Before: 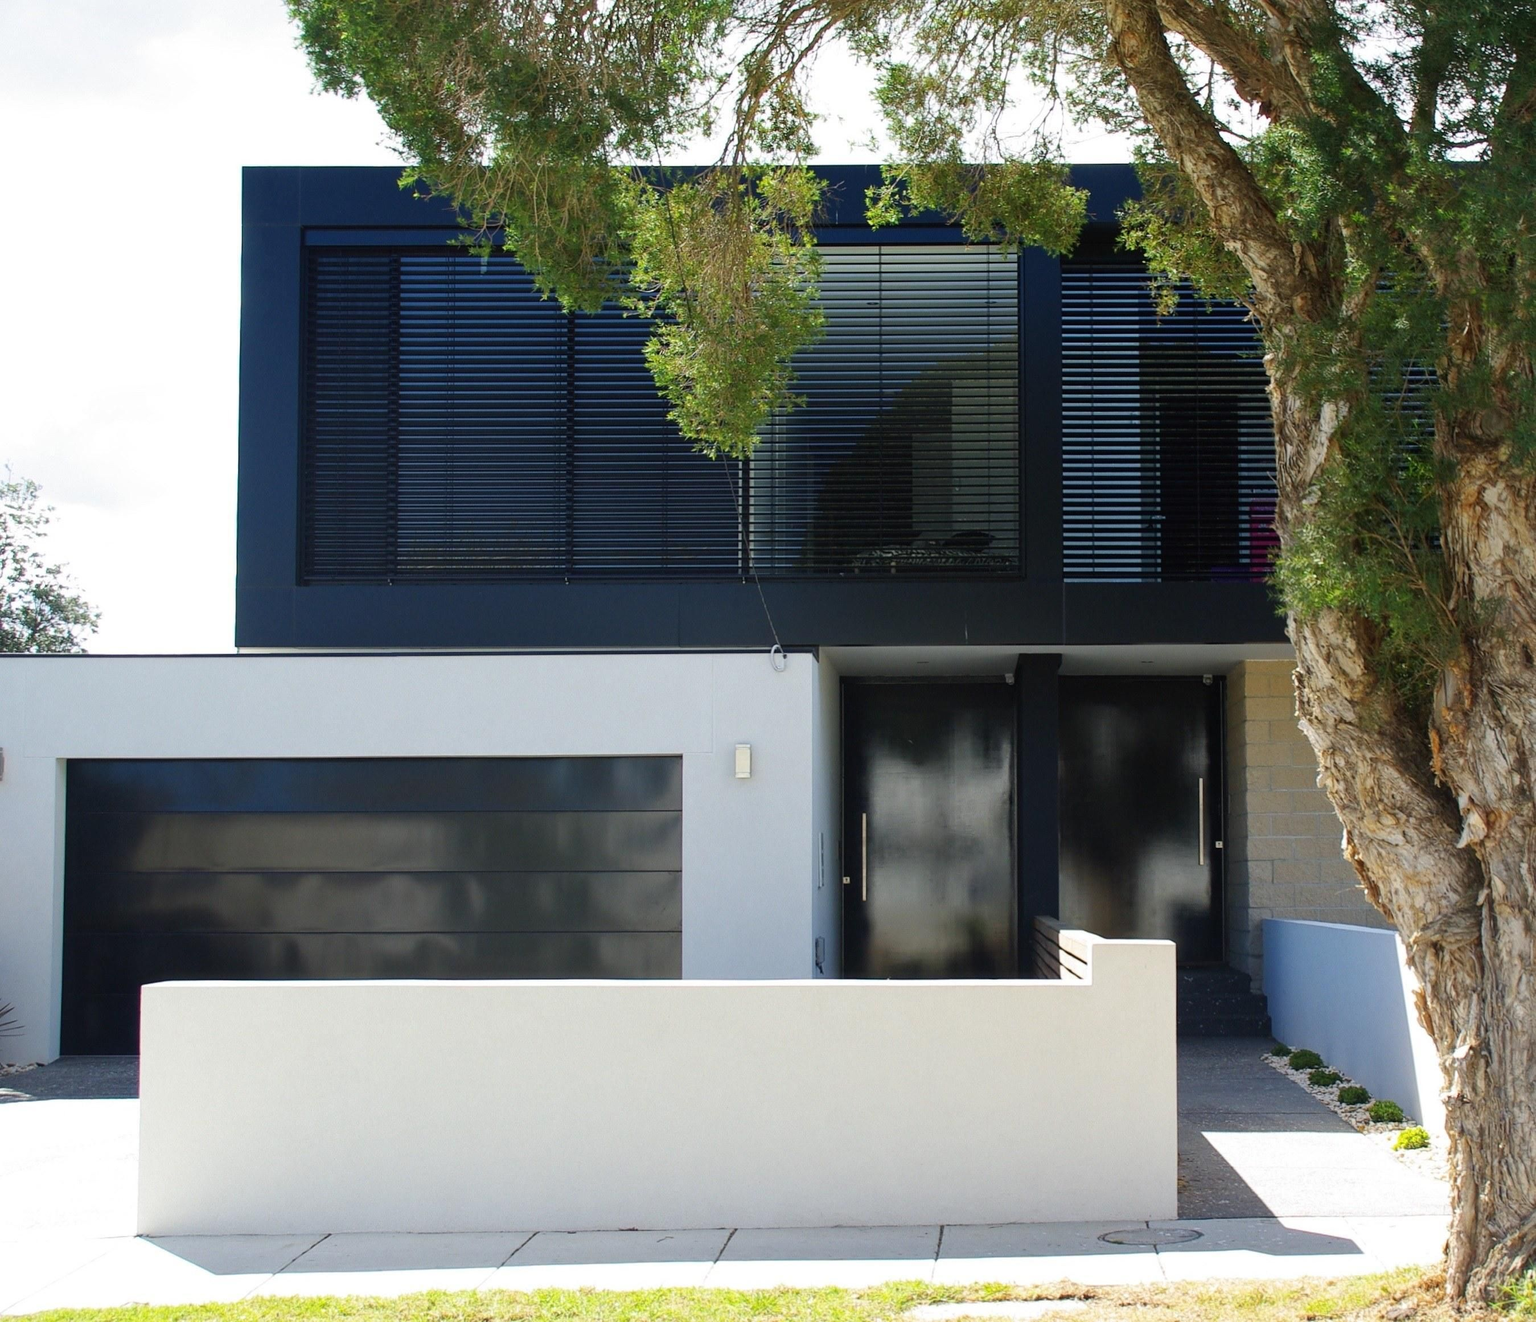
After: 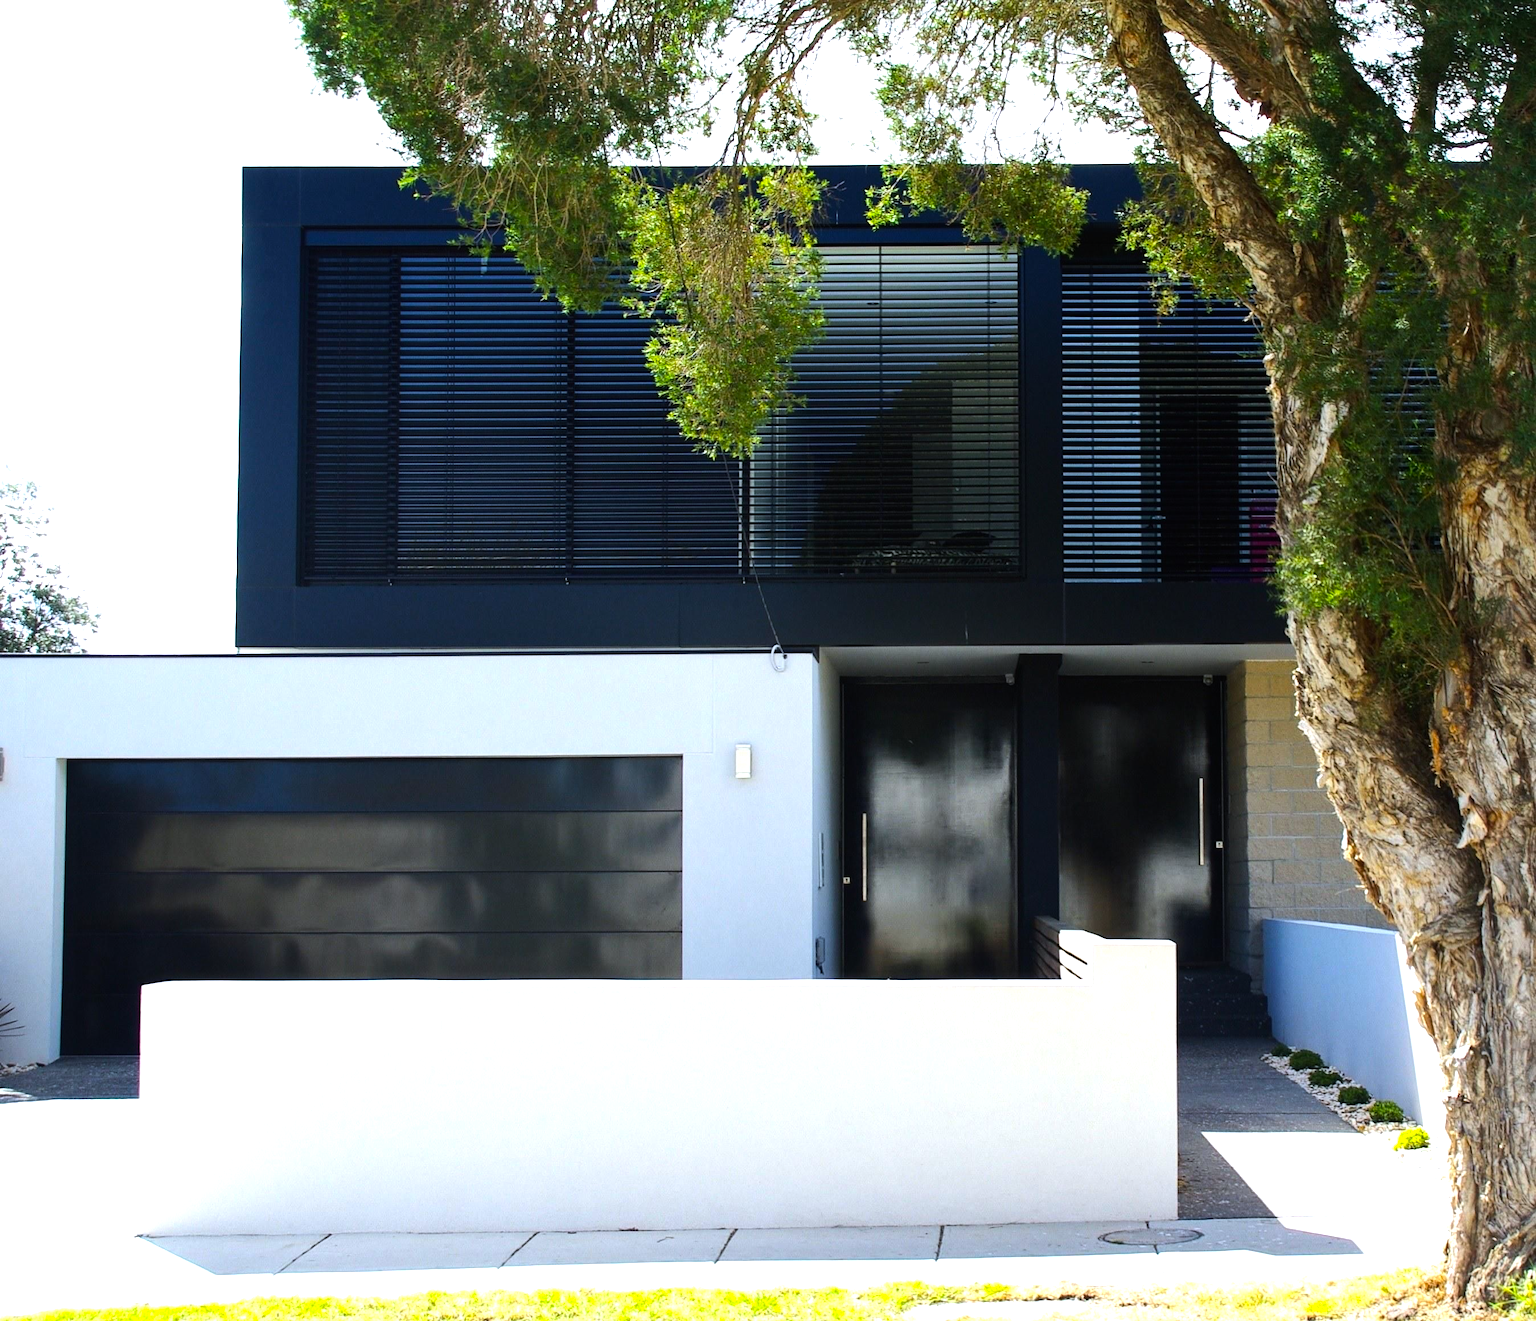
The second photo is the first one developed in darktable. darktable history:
white balance: red 0.976, blue 1.04
color balance: output saturation 120%
tone equalizer: -8 EV -0.75 EV, -7 EV -0.7 EV, -6 EV -0.6 EV, -5 EV -0.4 EV, -3 EV 0.4 EV, -2 EV 0.6 EV, -1 EV 0.7 EV, +0 EV 0.75 EV, edges refinement/feathering 500, mask exposure compensation -1.57 EV, preserve details no
